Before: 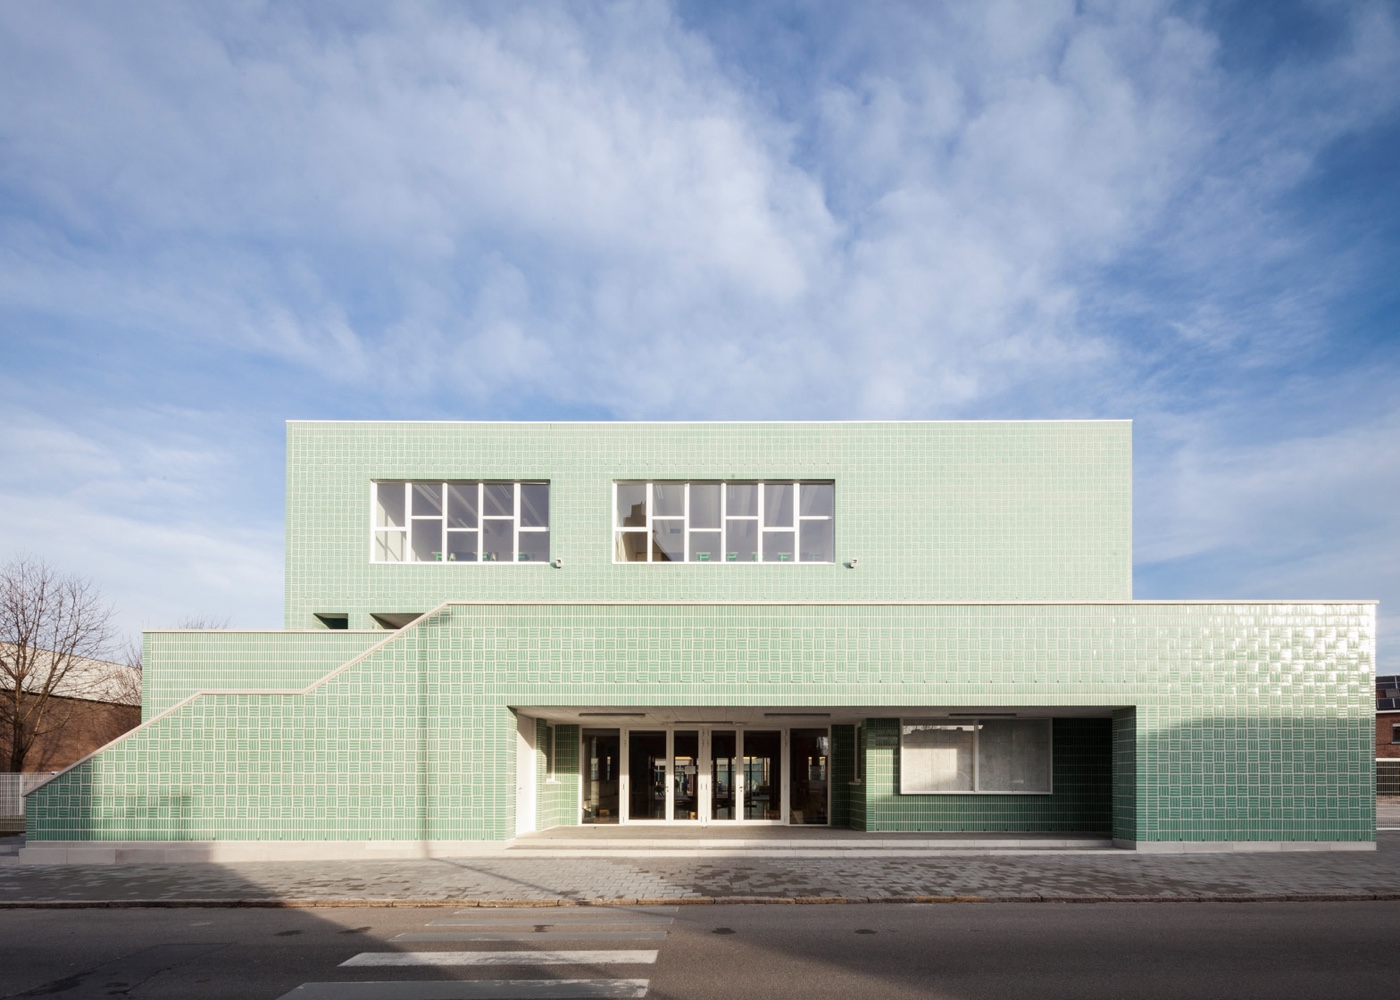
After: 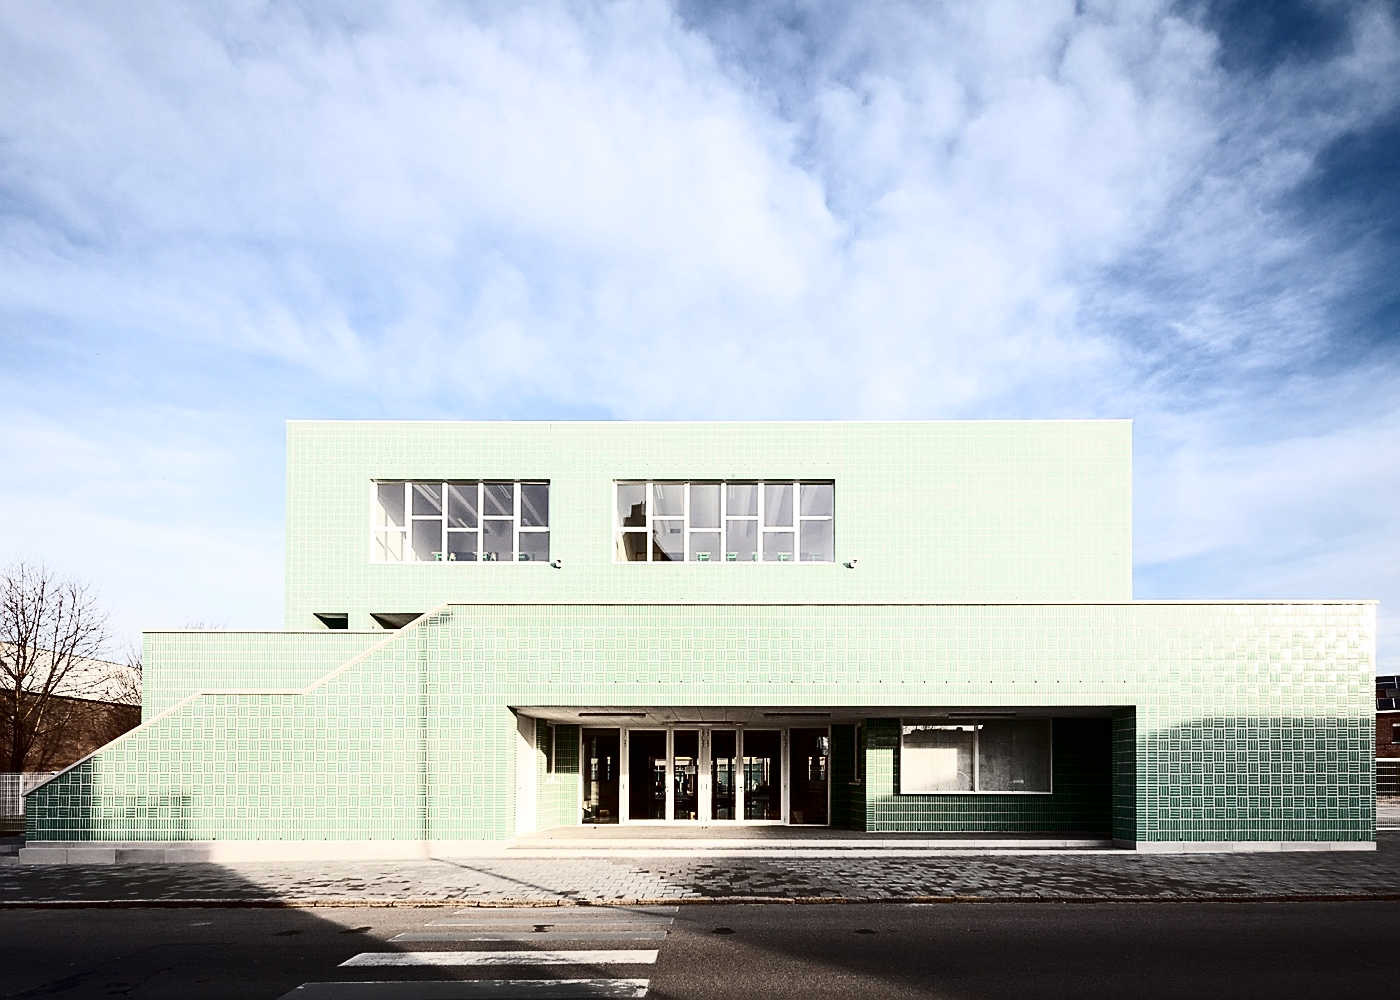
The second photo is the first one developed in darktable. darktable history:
contrast brightness saturation: contrast 0.5, saturation -0.1
sharpen: radius 1.4, amount 1.25, threshold 0.7
